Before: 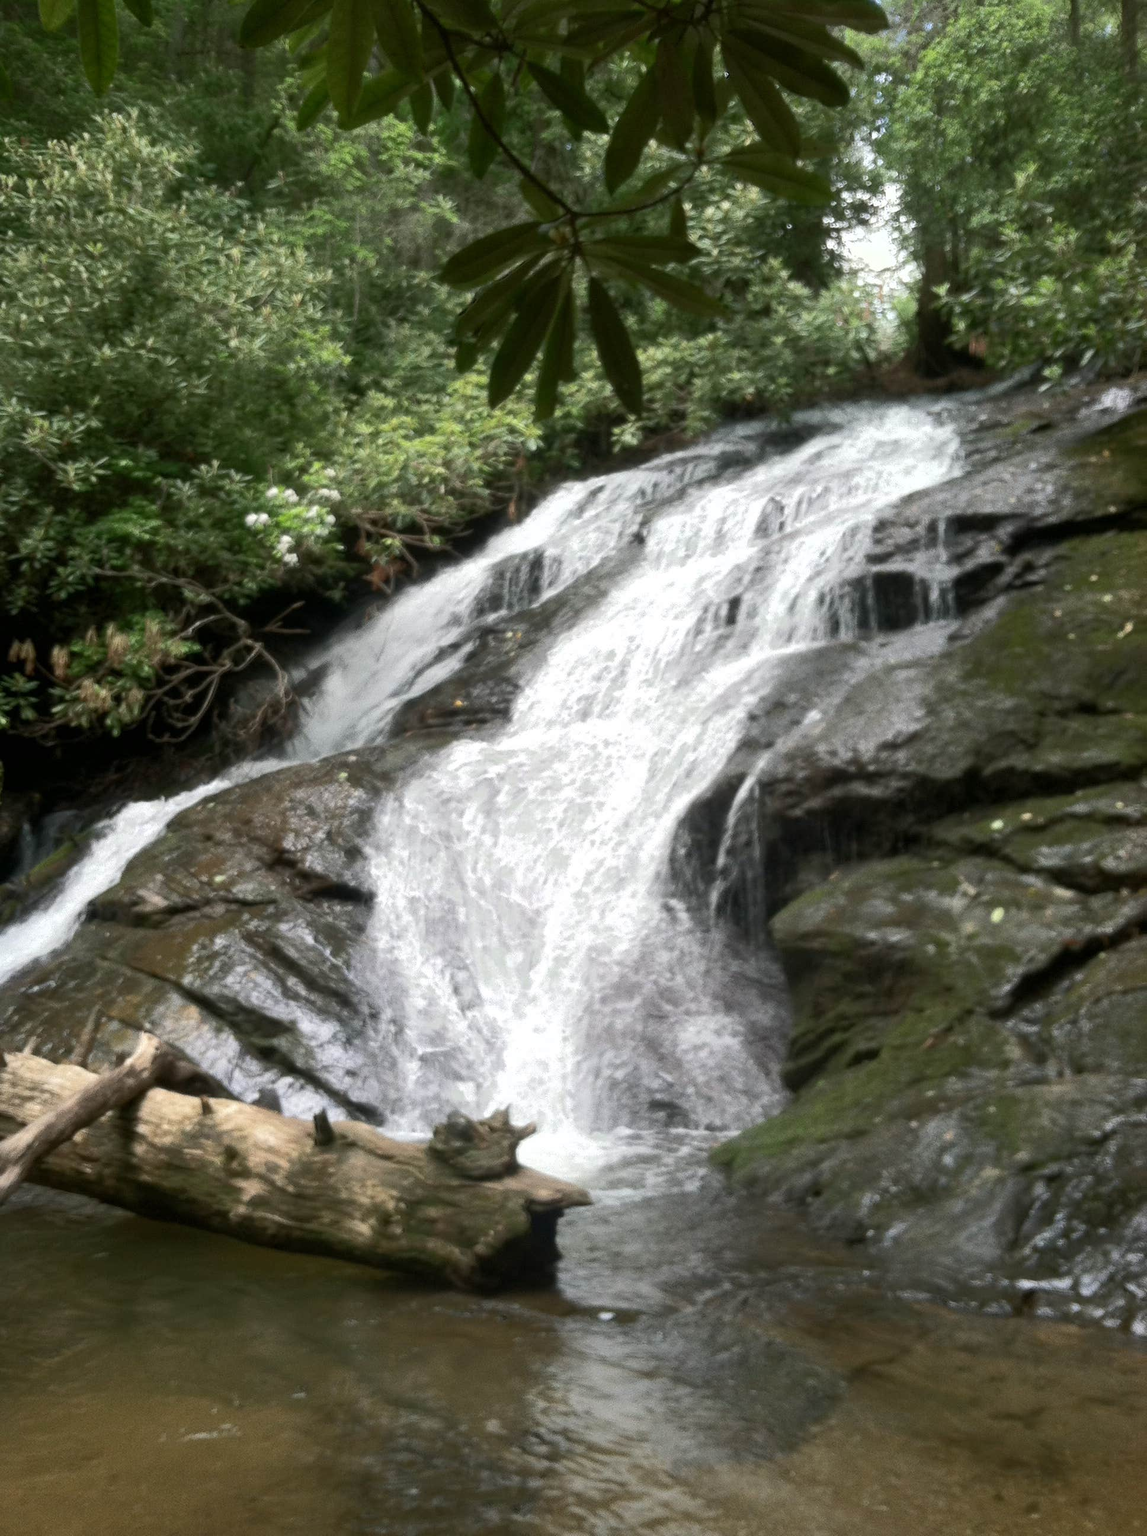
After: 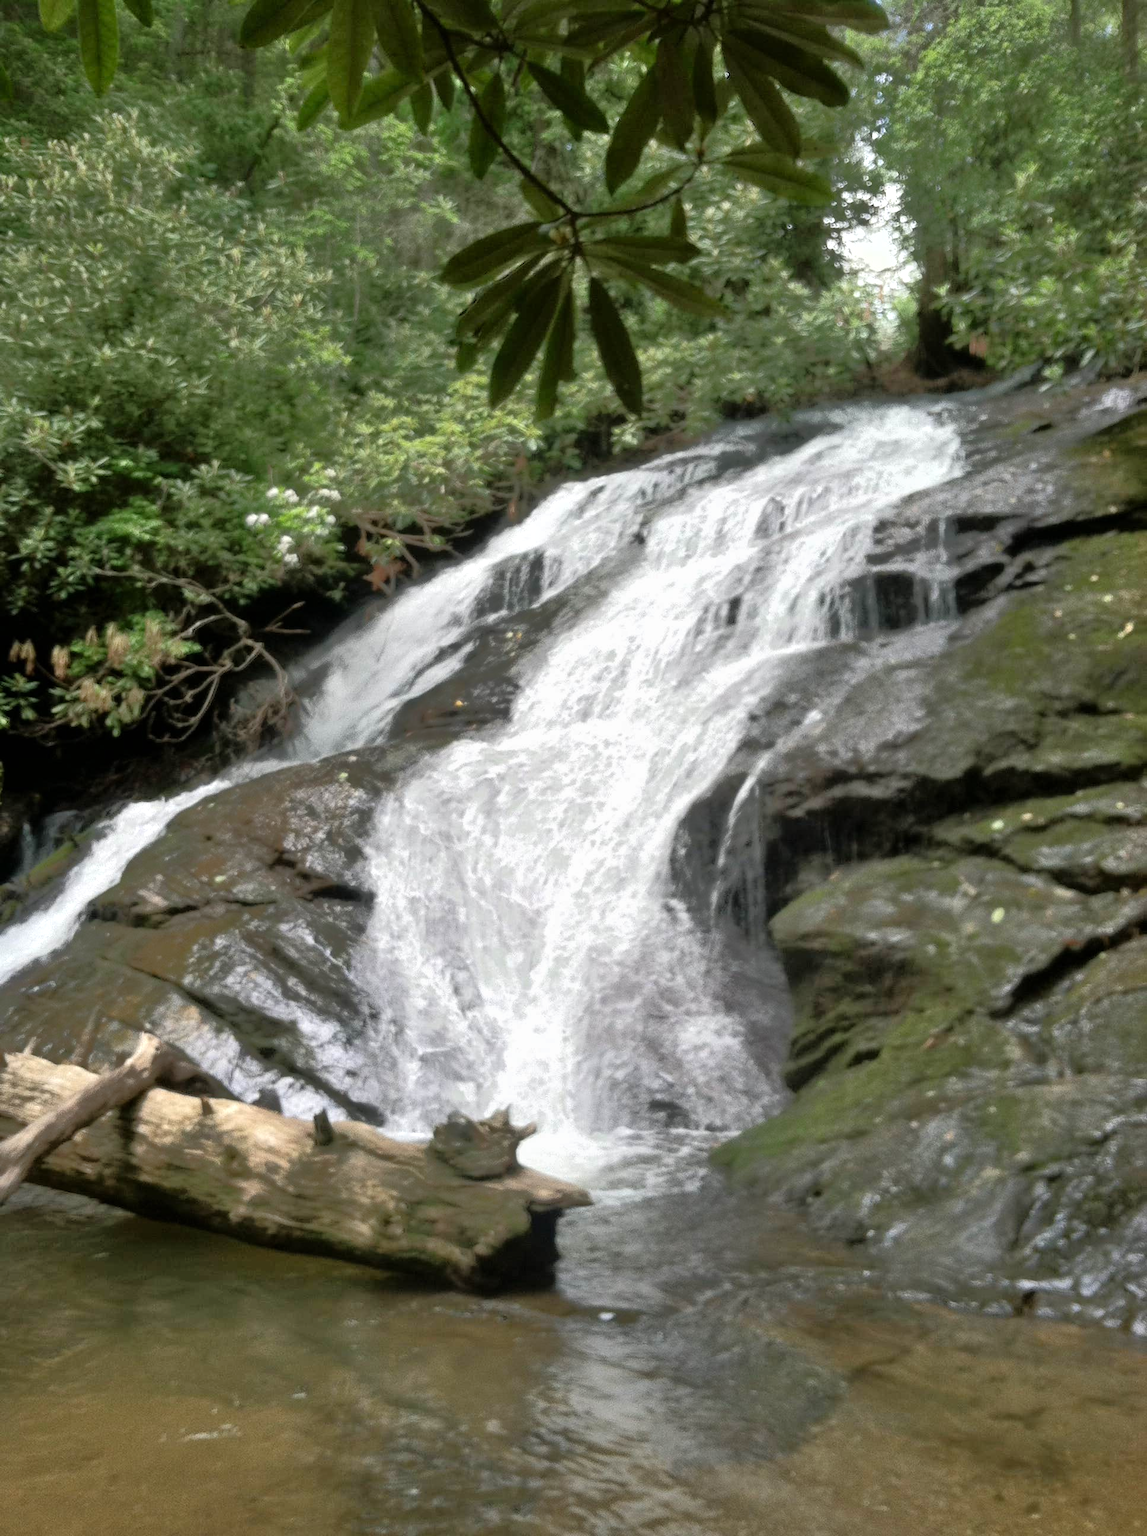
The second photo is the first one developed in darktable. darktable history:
tone equalizer: -8 EV -0.527 EV, -7 EV -0.281 EV, -6 EV -0.093 EV, -5 EV 0.445 EV, -4 EV 0.962 EV, -3 EV 0.794 EV, -2 EV -0.009 EV, -1 EV 0.14 EV, +0 EV -0.029 EV
